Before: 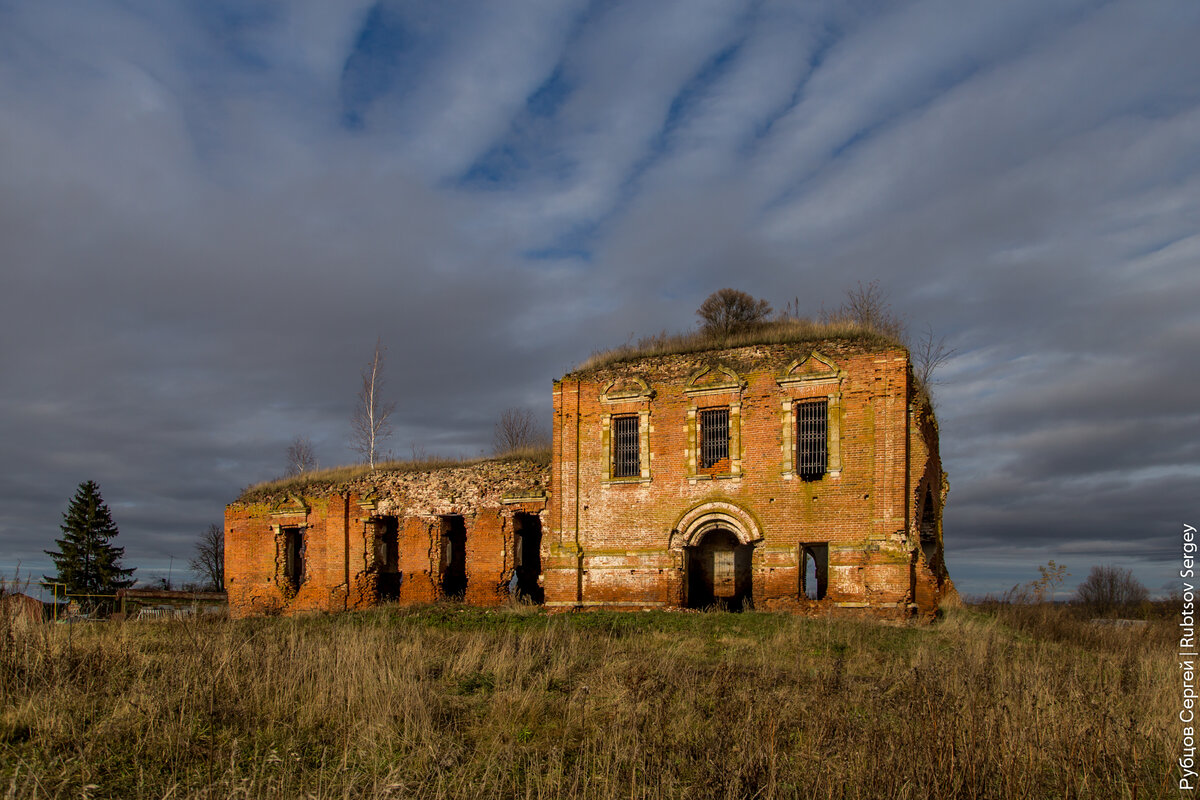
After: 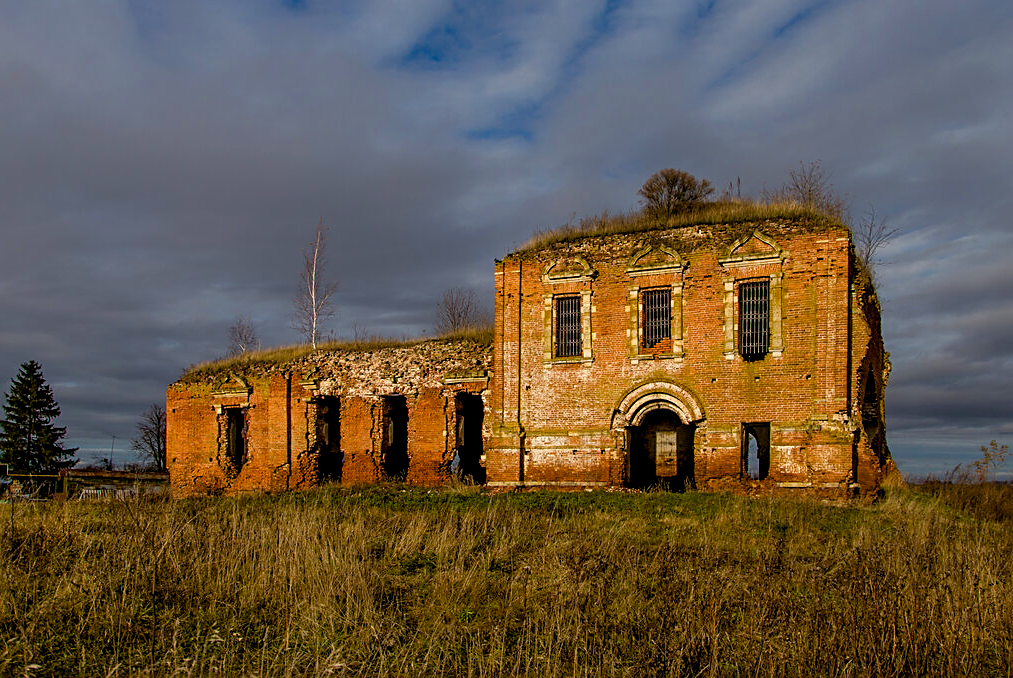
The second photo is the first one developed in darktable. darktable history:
sharpen: on, module defaults
crop and rotate: left 4.893%, top 15.236%, right 10.667%
color balance rgb: global offset › luminance -0.505%, perceptual saturation grading › global saturation 20%, perceptual saturation grading › highlights -25.345%, perceptual saturation grading › shadows 24.666%
